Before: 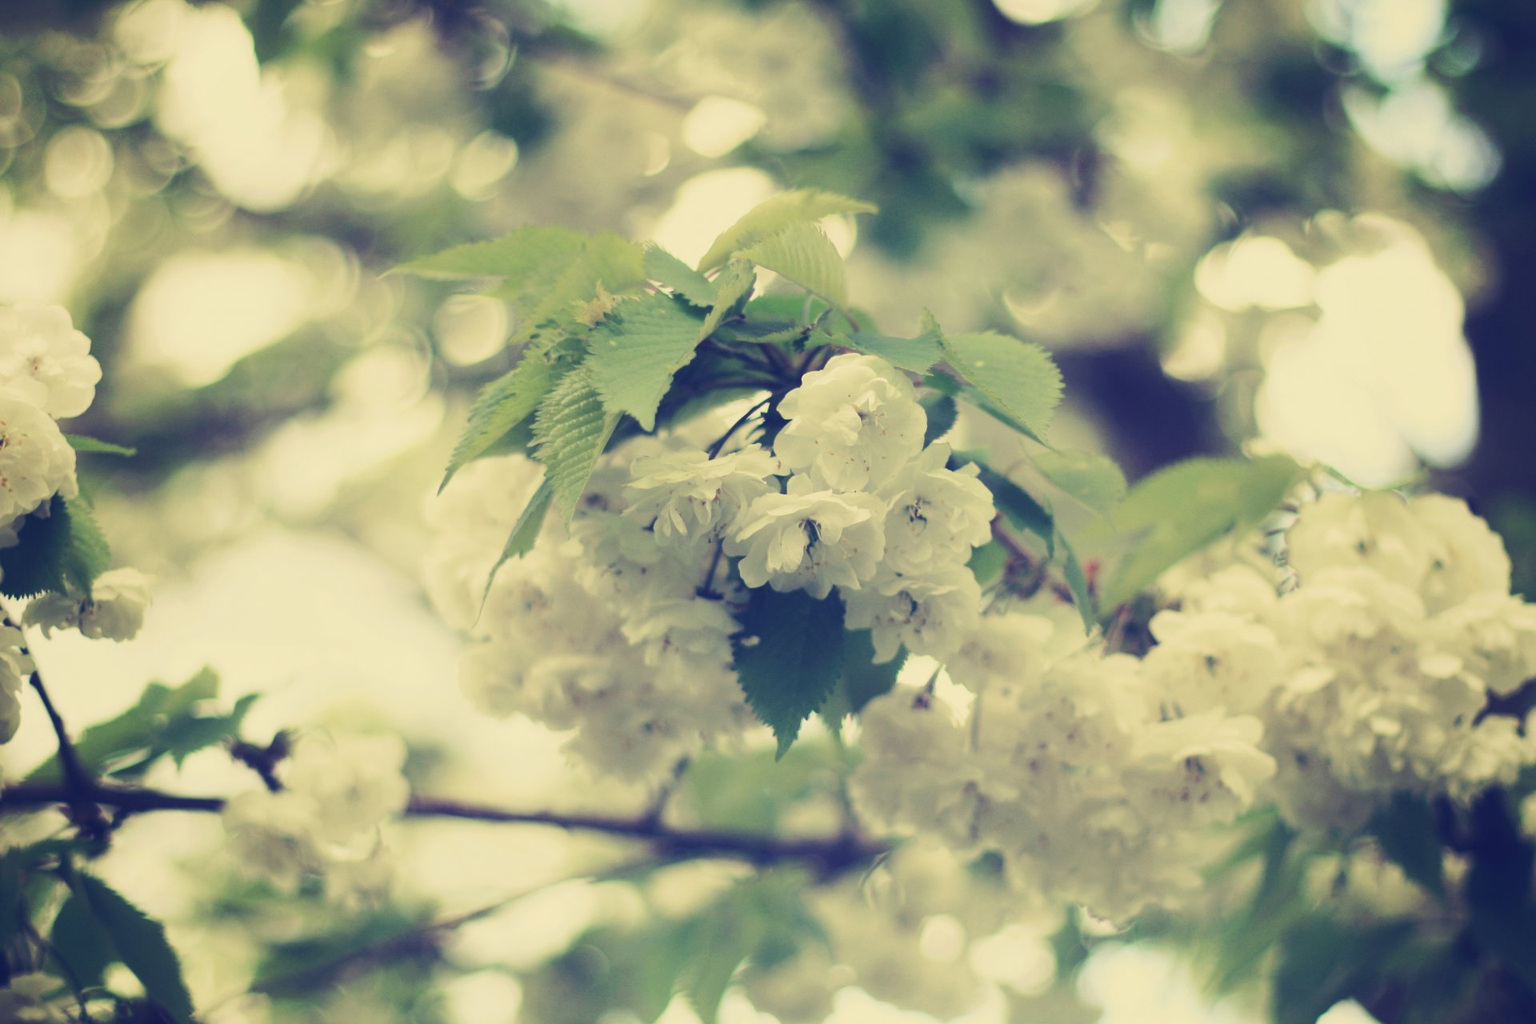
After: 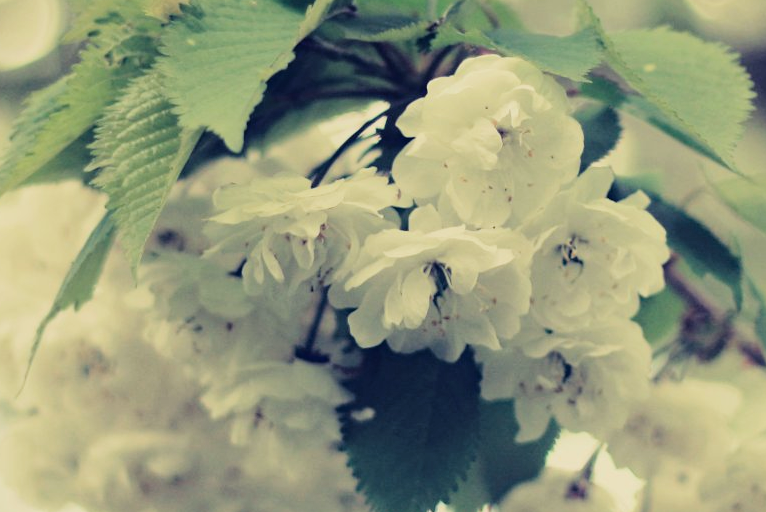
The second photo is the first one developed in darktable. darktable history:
haze removal: compatibility mode true, adaptive false
filmic rgb: black relative exposure -5.12 EV, white relative exposure 3.18 EV, hardness 3.44, contrast 1.194, highlights saturation mix -28.78%
contrast brightness saturation: saturation -0.062
crop: left 29.961%, top 30.264%, right 30.113%, bottom 29.672%
